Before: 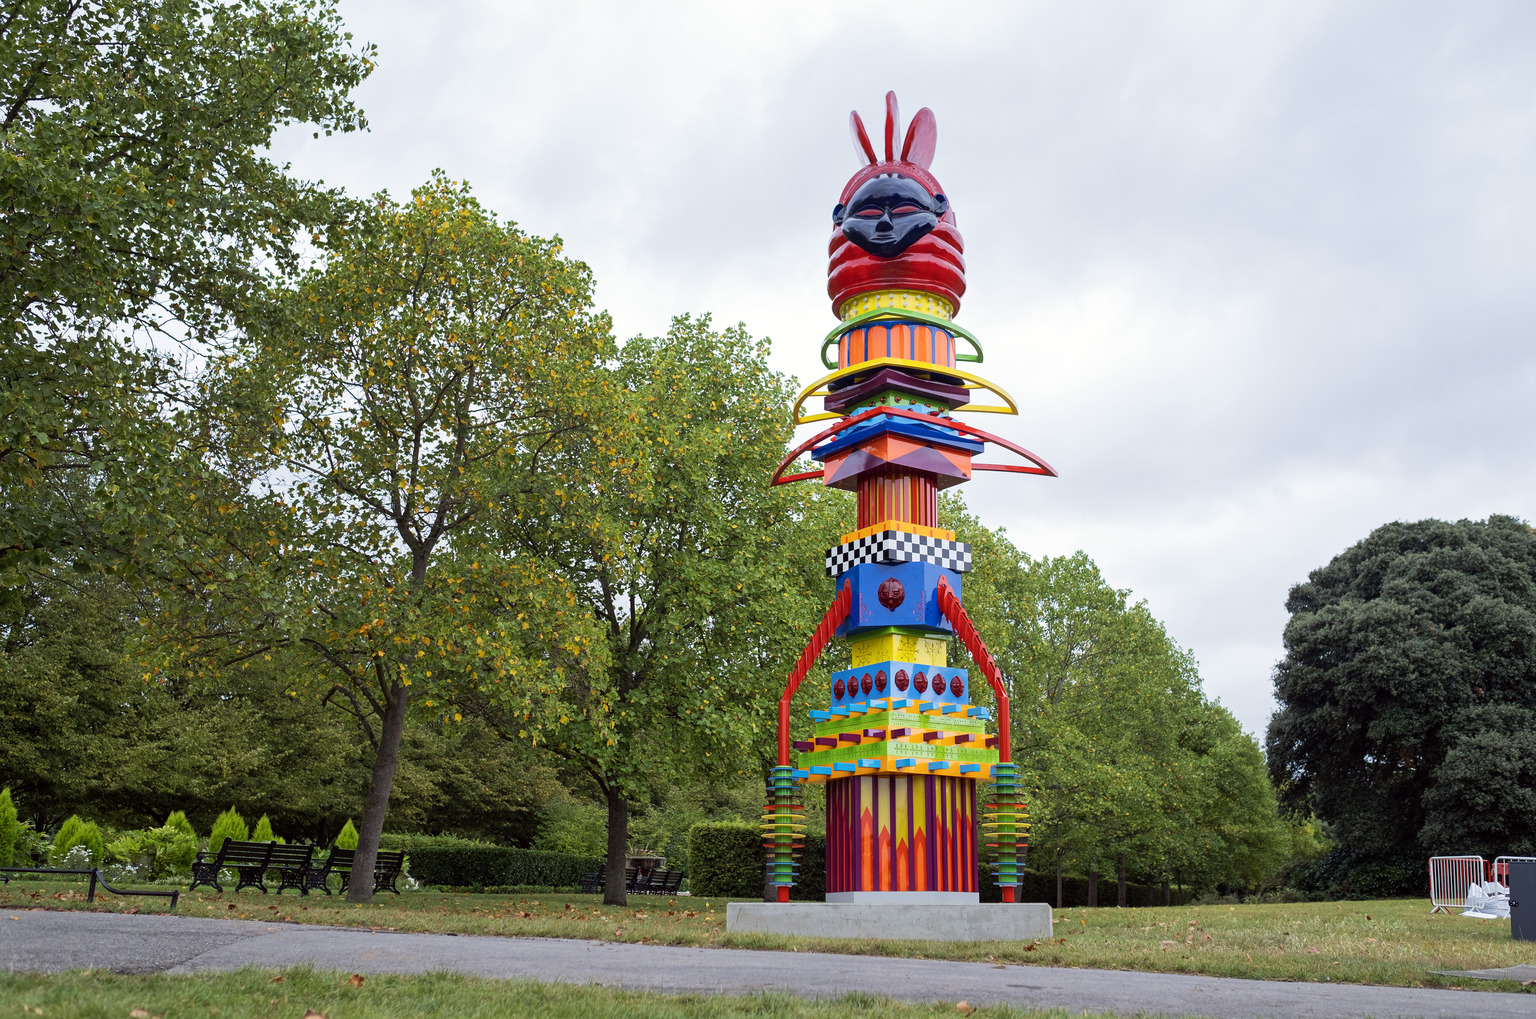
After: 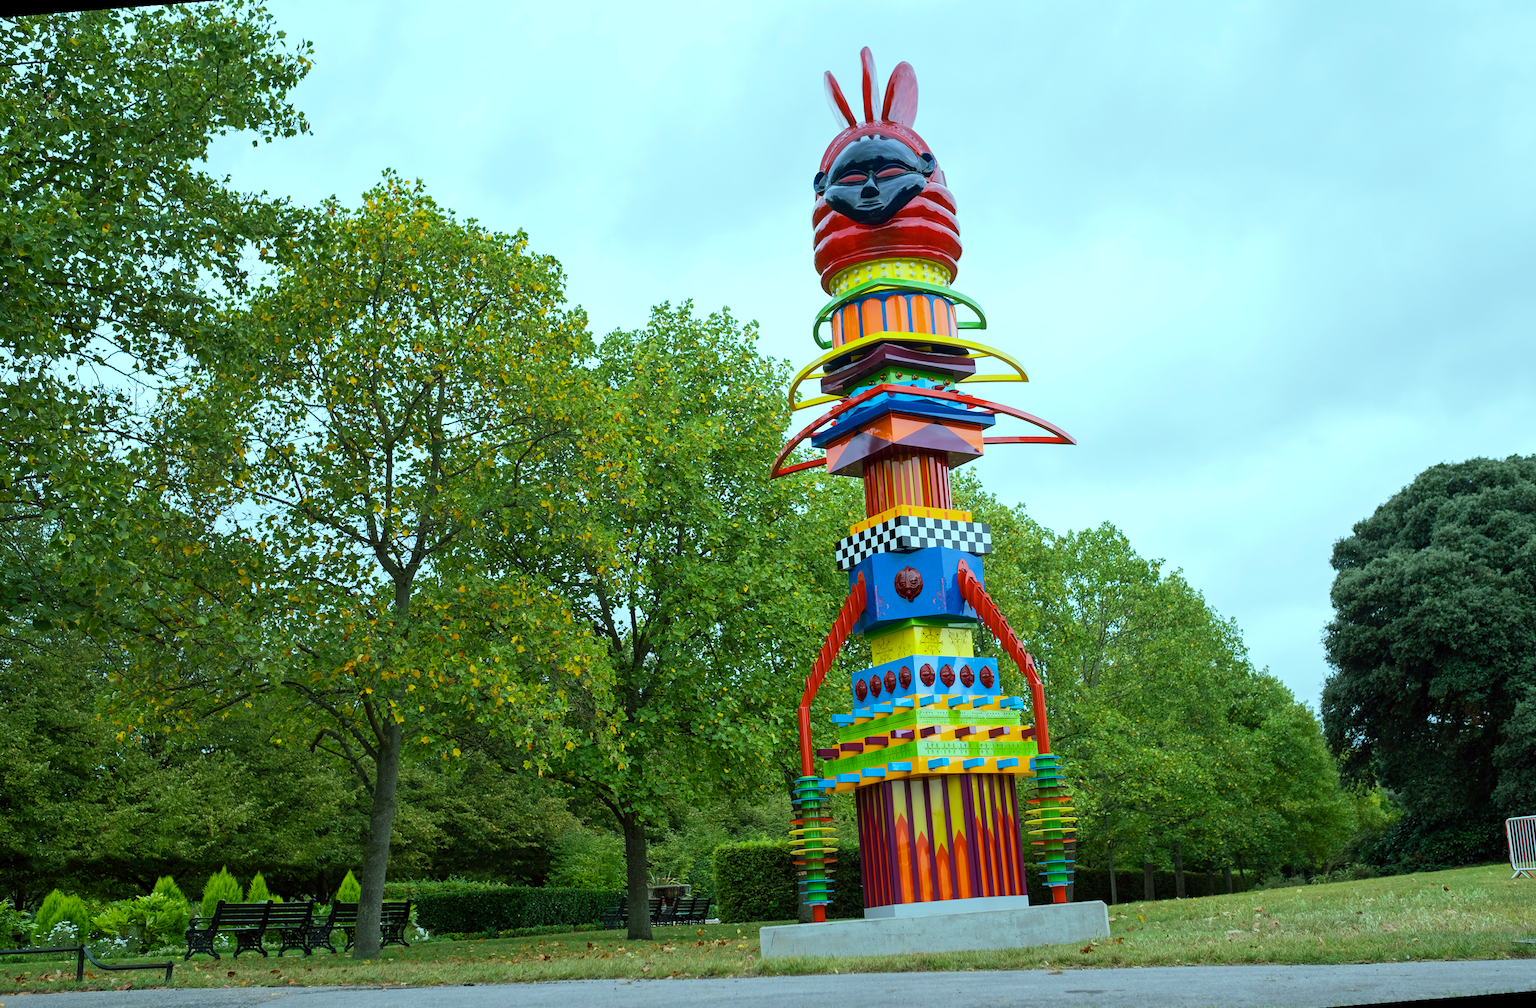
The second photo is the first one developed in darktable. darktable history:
color balance rgb: shadows lift › chroma 11.71%, shadows lift › hue 133.46°, highlights gain › chroma 4%, highlights gain › hue 200.2°, perceptual saturation grading › global saturation 18.05%
rotate and perspective: rotation -4.57°, crop left 0.054, crop right 0.944, crop top 0.087, crop bottom 0.914
